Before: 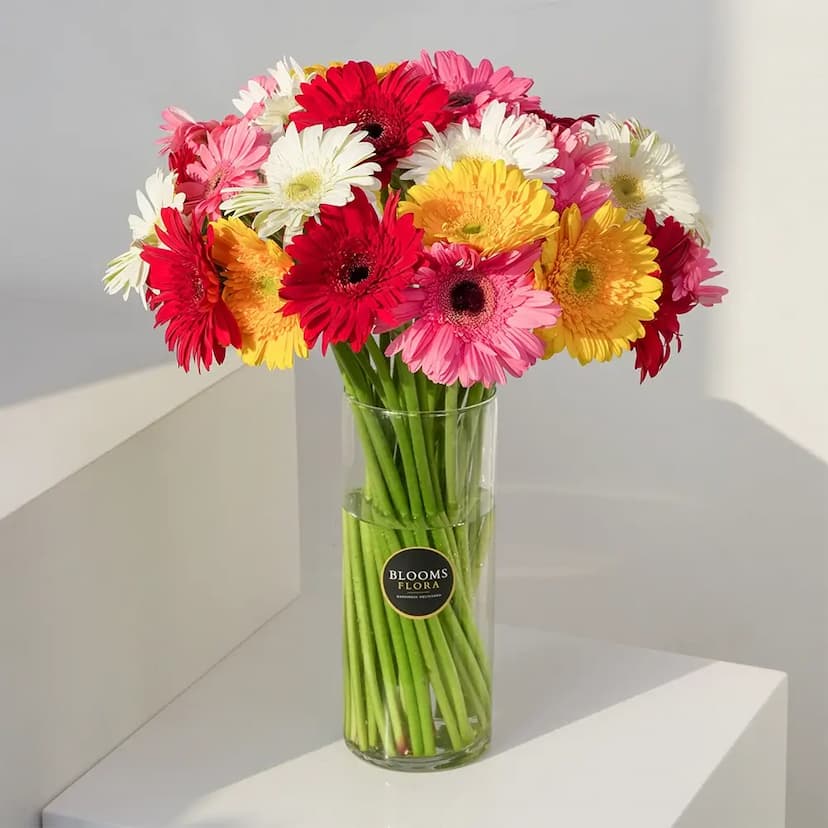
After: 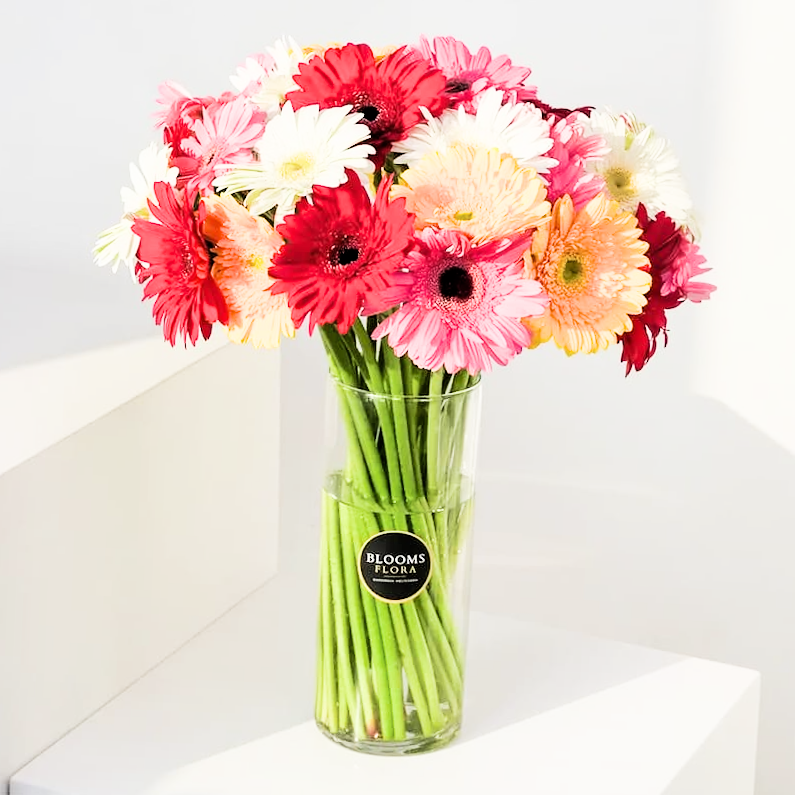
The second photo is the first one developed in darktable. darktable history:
filmic rgb: black relative exposure -5 EV, hardness 2.88, contrast 1.4, highlights saturation mix -30%
crop and rotate: angle -2.38°
tone equalizer: -8 EV -0.417 EV, -7 EV -0.389 EV, -6 EV -0.333 EV, -5 EV -0.222 EV, -3 EV 0.222 EV, -2 EV 0.333 EV, -1 EV 0.389 EV, +0 EV 0.417 EV, edges refinement/feathering 500, mask exposure compensation -1.57 EV, preserve details no
exposure: black level correction 0, exposure 0.9 EV, compensate highlight preservation false
